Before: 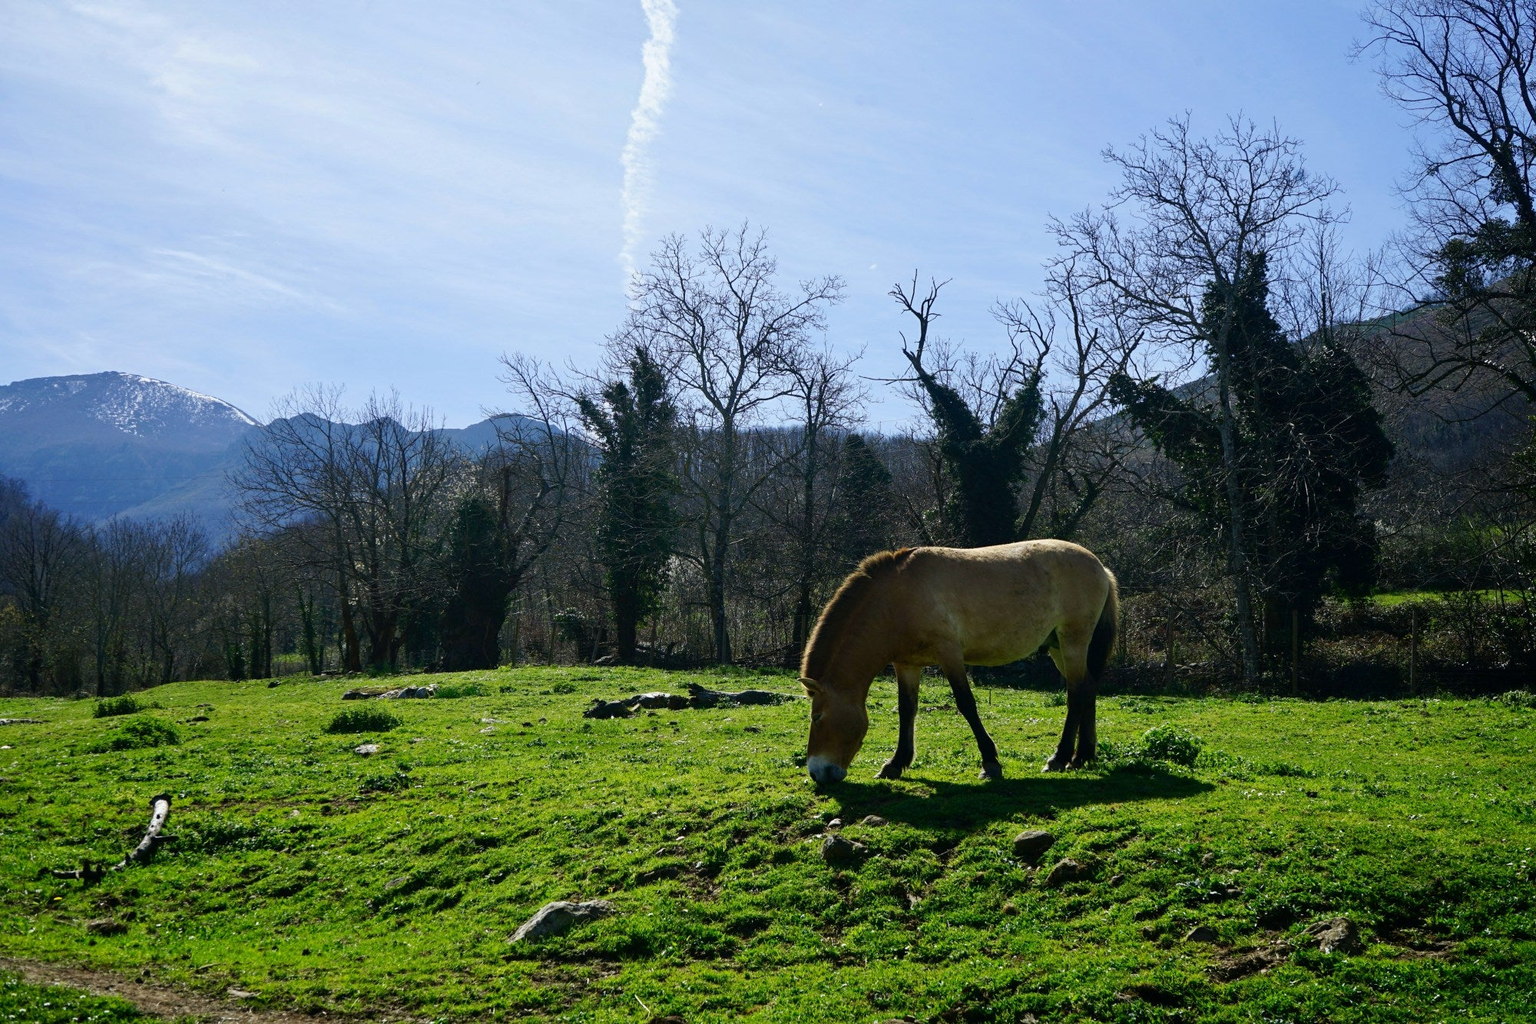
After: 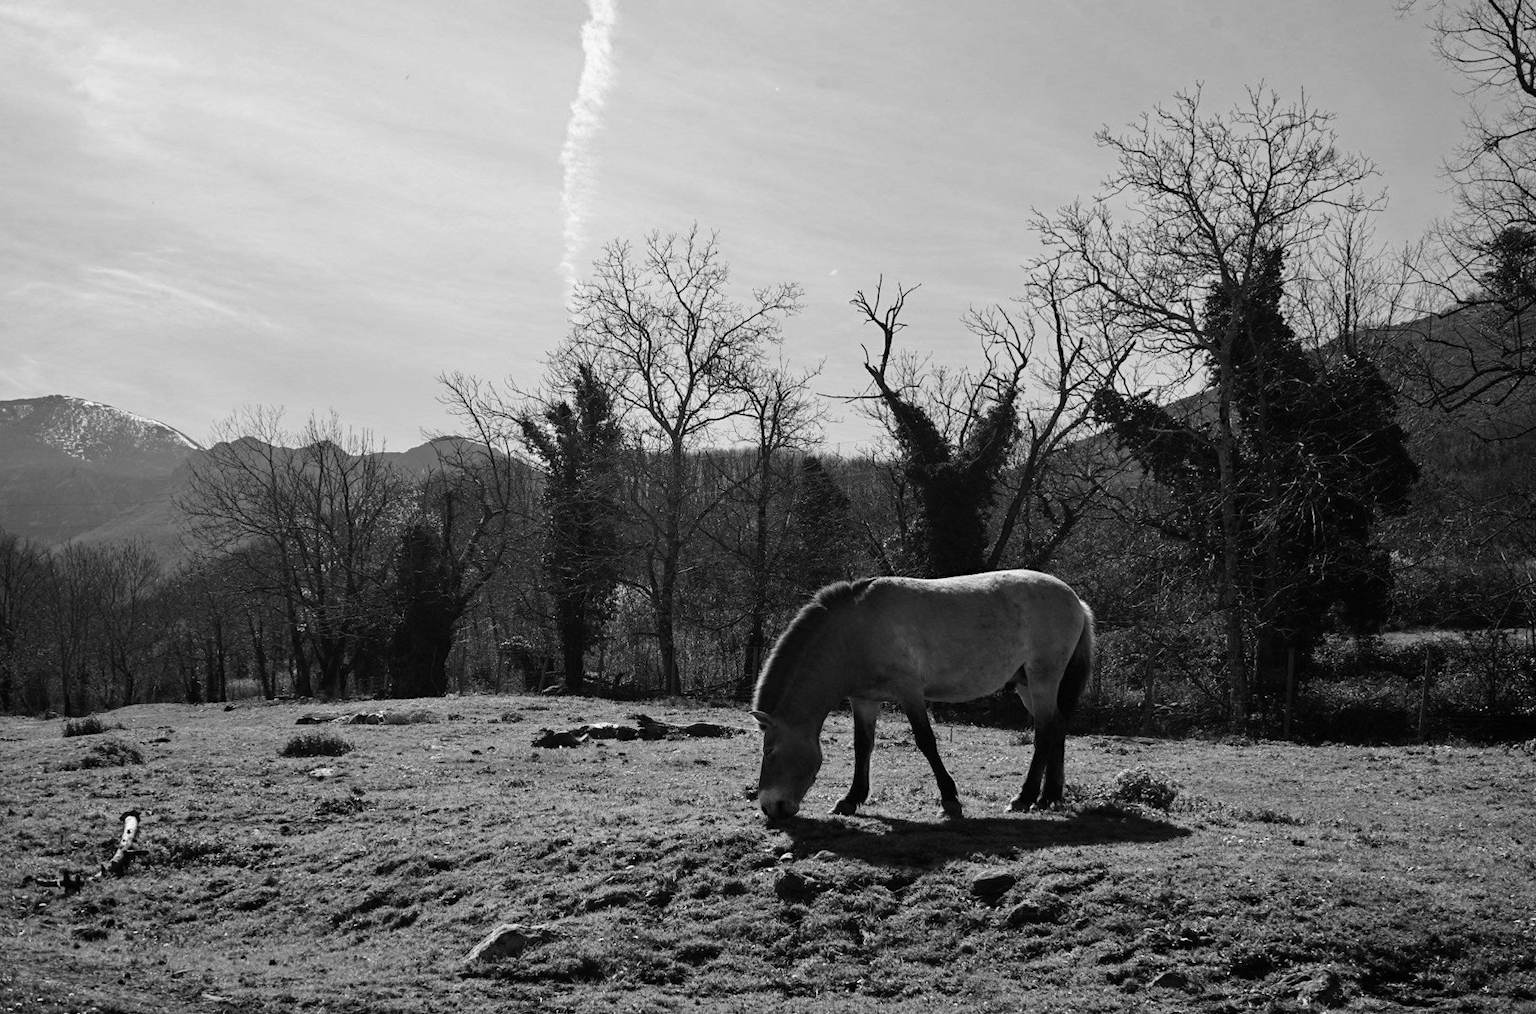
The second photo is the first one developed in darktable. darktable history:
rotate and perspective: rotation 0.062°, lens shift (vertical) 0.115, lens shift (horizontal) -0.133, crop left 0.047, crop right 0.94, crop top 0.061, crop bottom 0.94
haze removal: strength 0.29, distance 0.25, compatibility mode true, adaptive false
monochrome: on, module defaults
